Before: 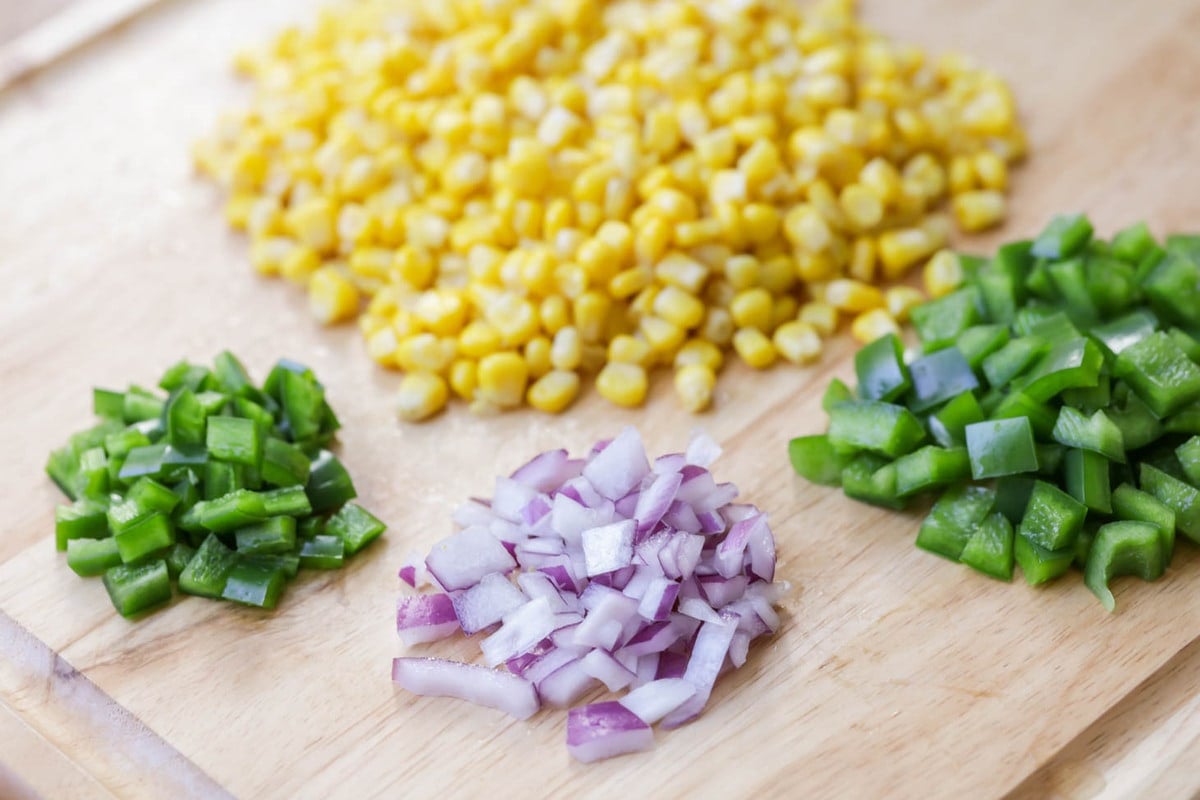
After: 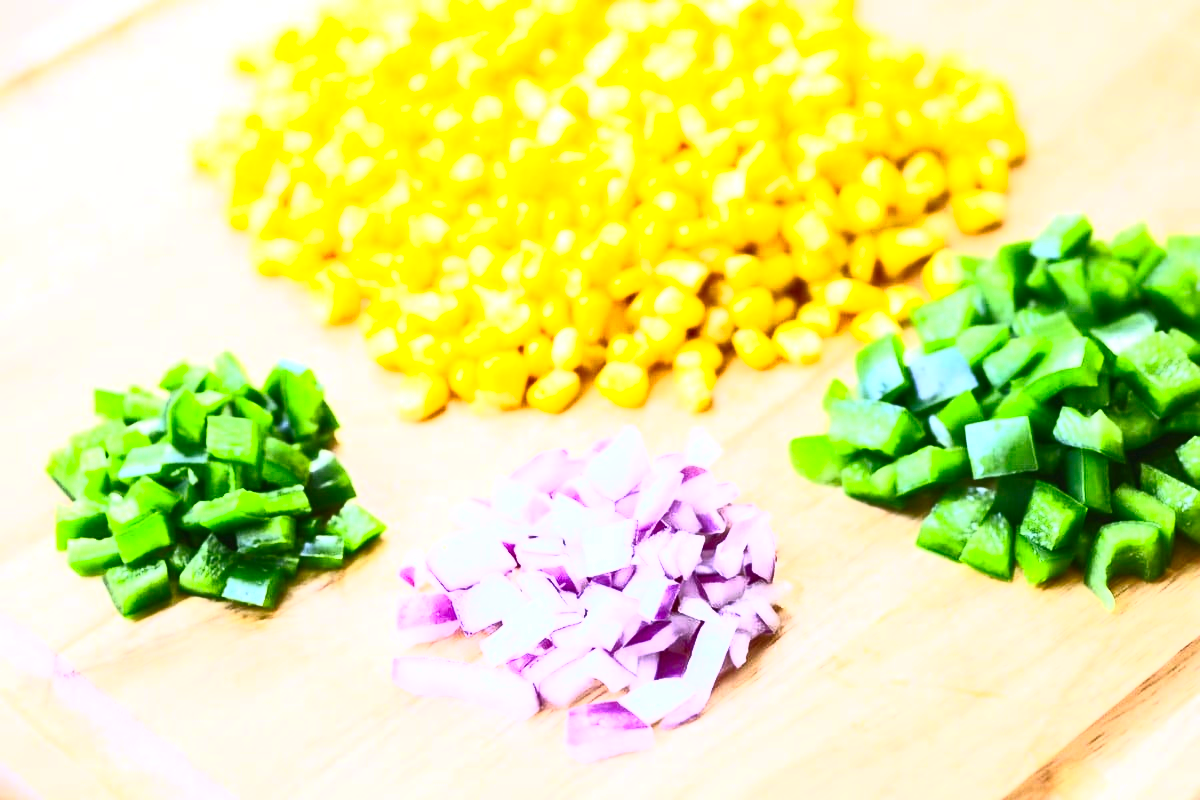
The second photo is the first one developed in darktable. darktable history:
color balance rgb: perceptual saturation grading › global saturation -0.084%, perceptual brilliance grading › global brilliance 11.356%, global vibrance 20%
contrast brightness saturation: contrast 0.844, brightness 0.607, saturation 0.577
